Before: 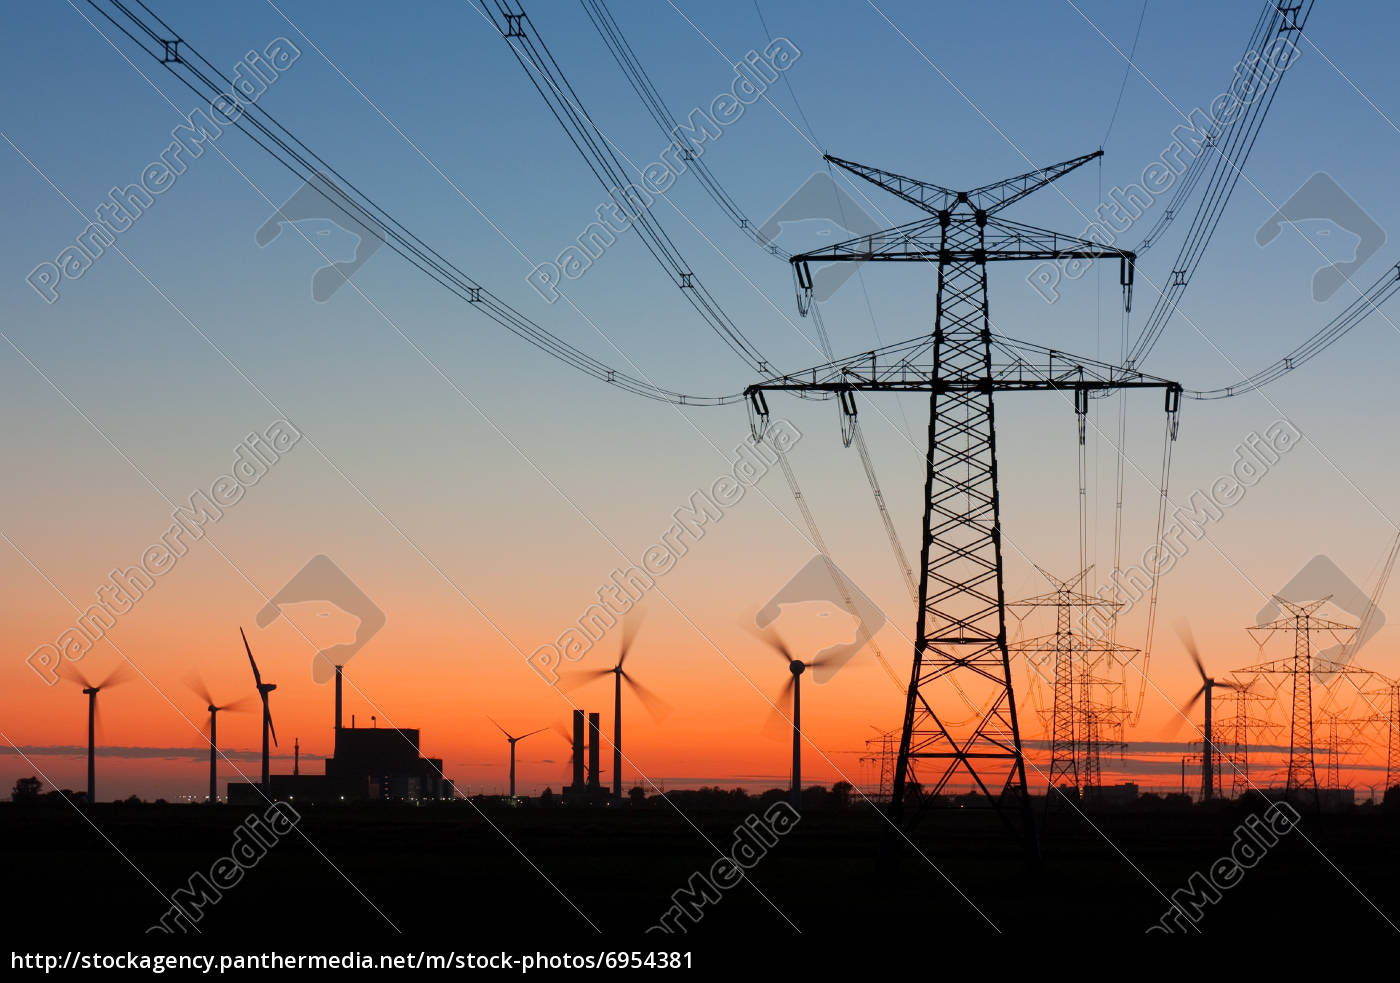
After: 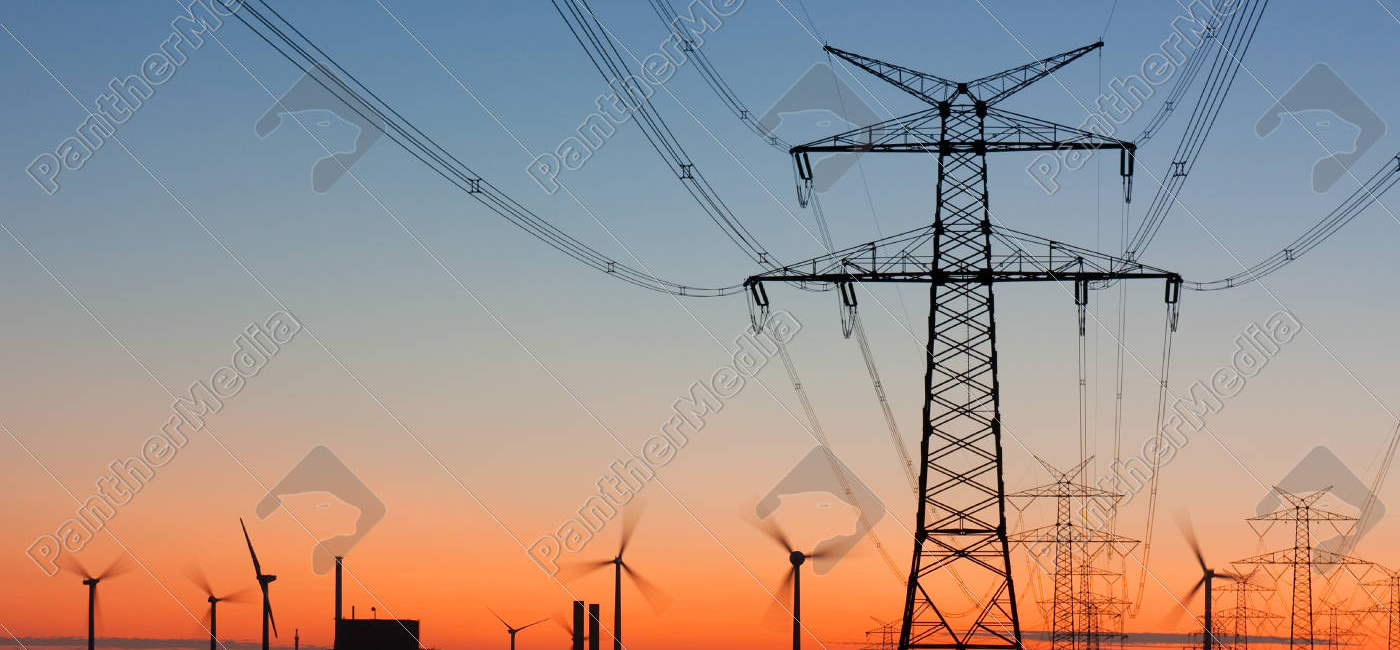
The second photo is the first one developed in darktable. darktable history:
crop: top 11.178%, bottom 22.656%
